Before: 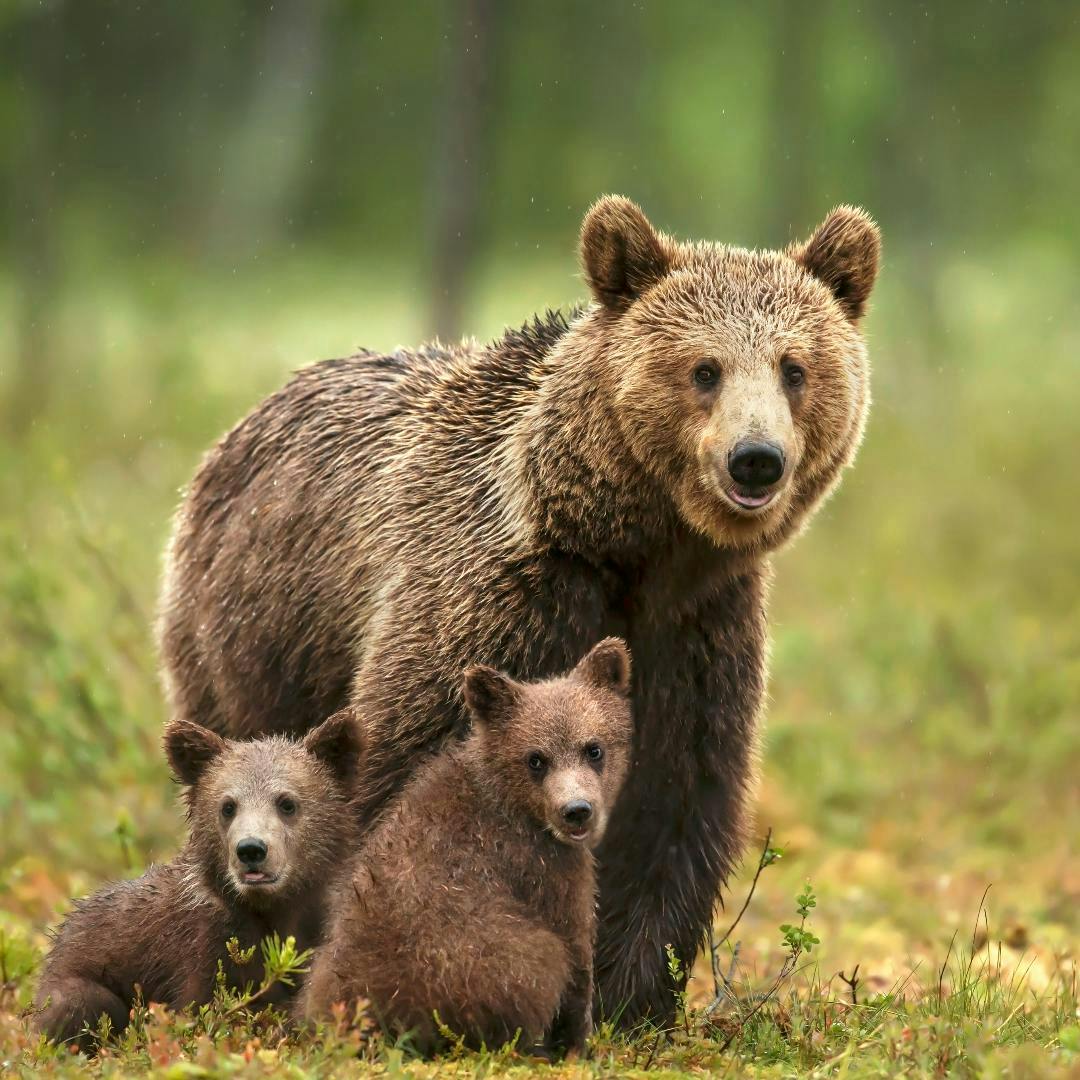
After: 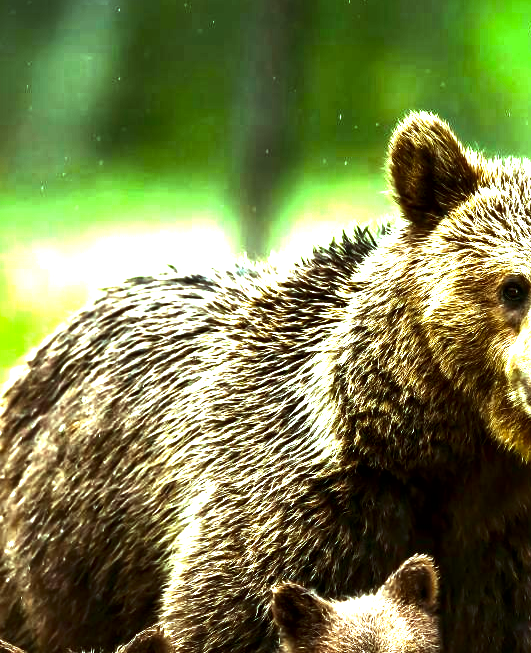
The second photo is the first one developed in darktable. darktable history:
local contrast: mode bilateral grid, contrast 30, coarseness 24, midtone range 0.2
crop: left 17.867%, top 7.696%, right 32.924%, bottom 31.792%
color balance rgb: highlights gain › chroma 5.446%, highlights gain › hue 197.01°, perceptual saturation grading › global saturation 15.148%, perceptual brilliance grading › highlights 74.631%, perceptual brilliance grading › shadows -29.311%, global vibrance 25.516%
contrast brightness saturation: contrast 0.067, brightness -0.13, saturation 0.064
